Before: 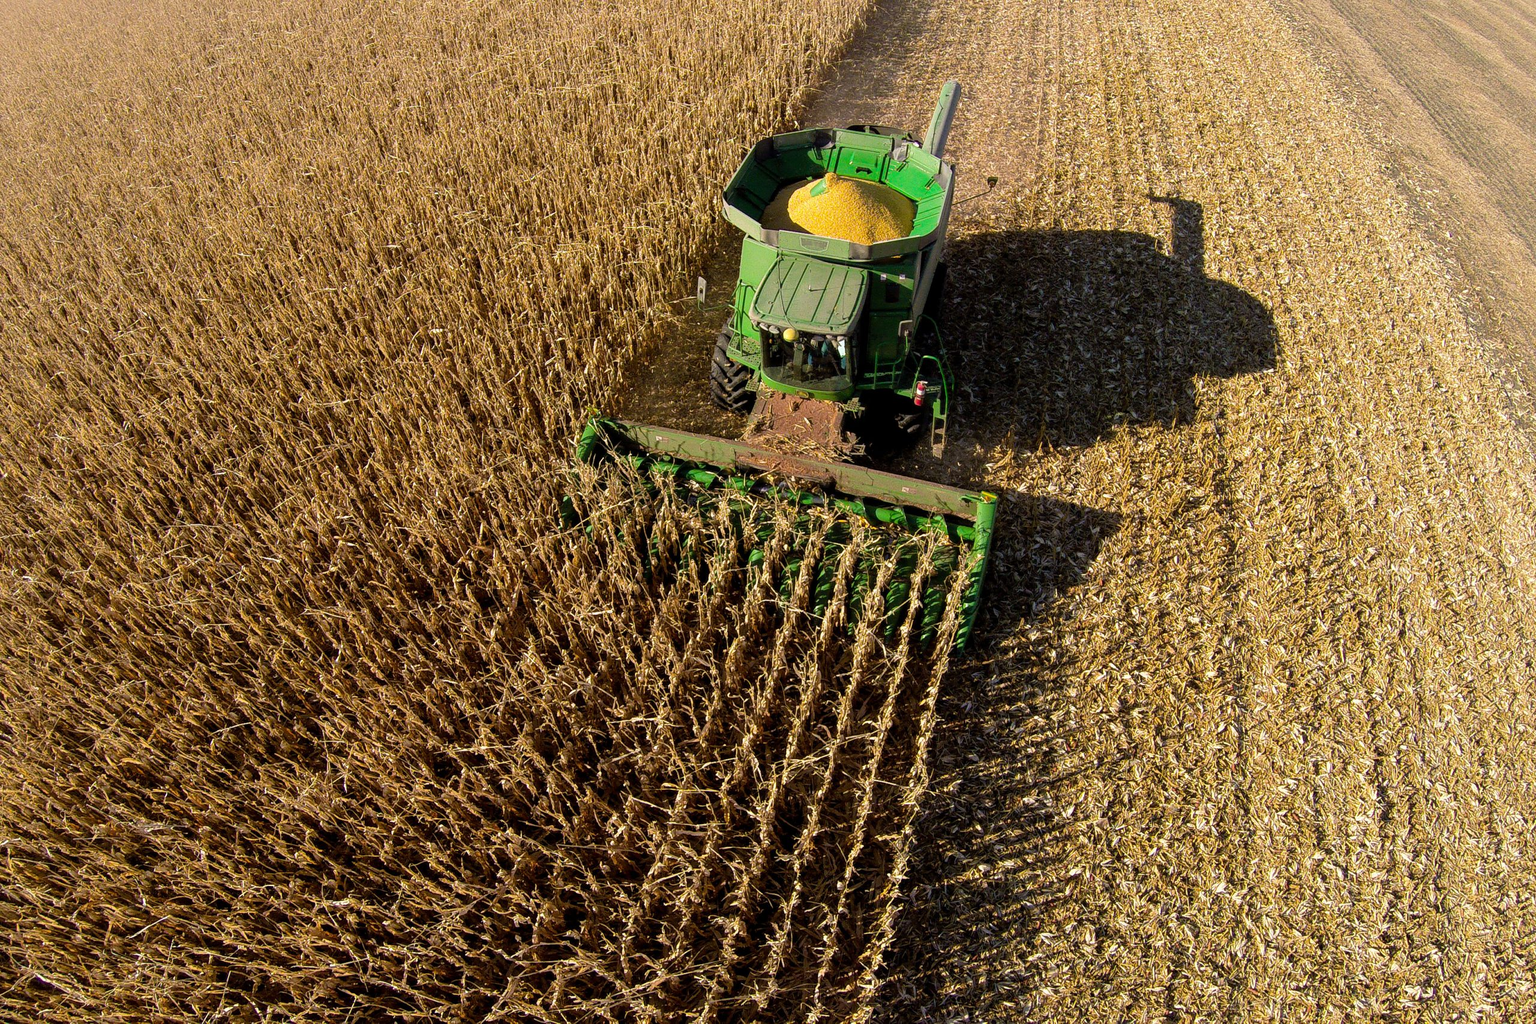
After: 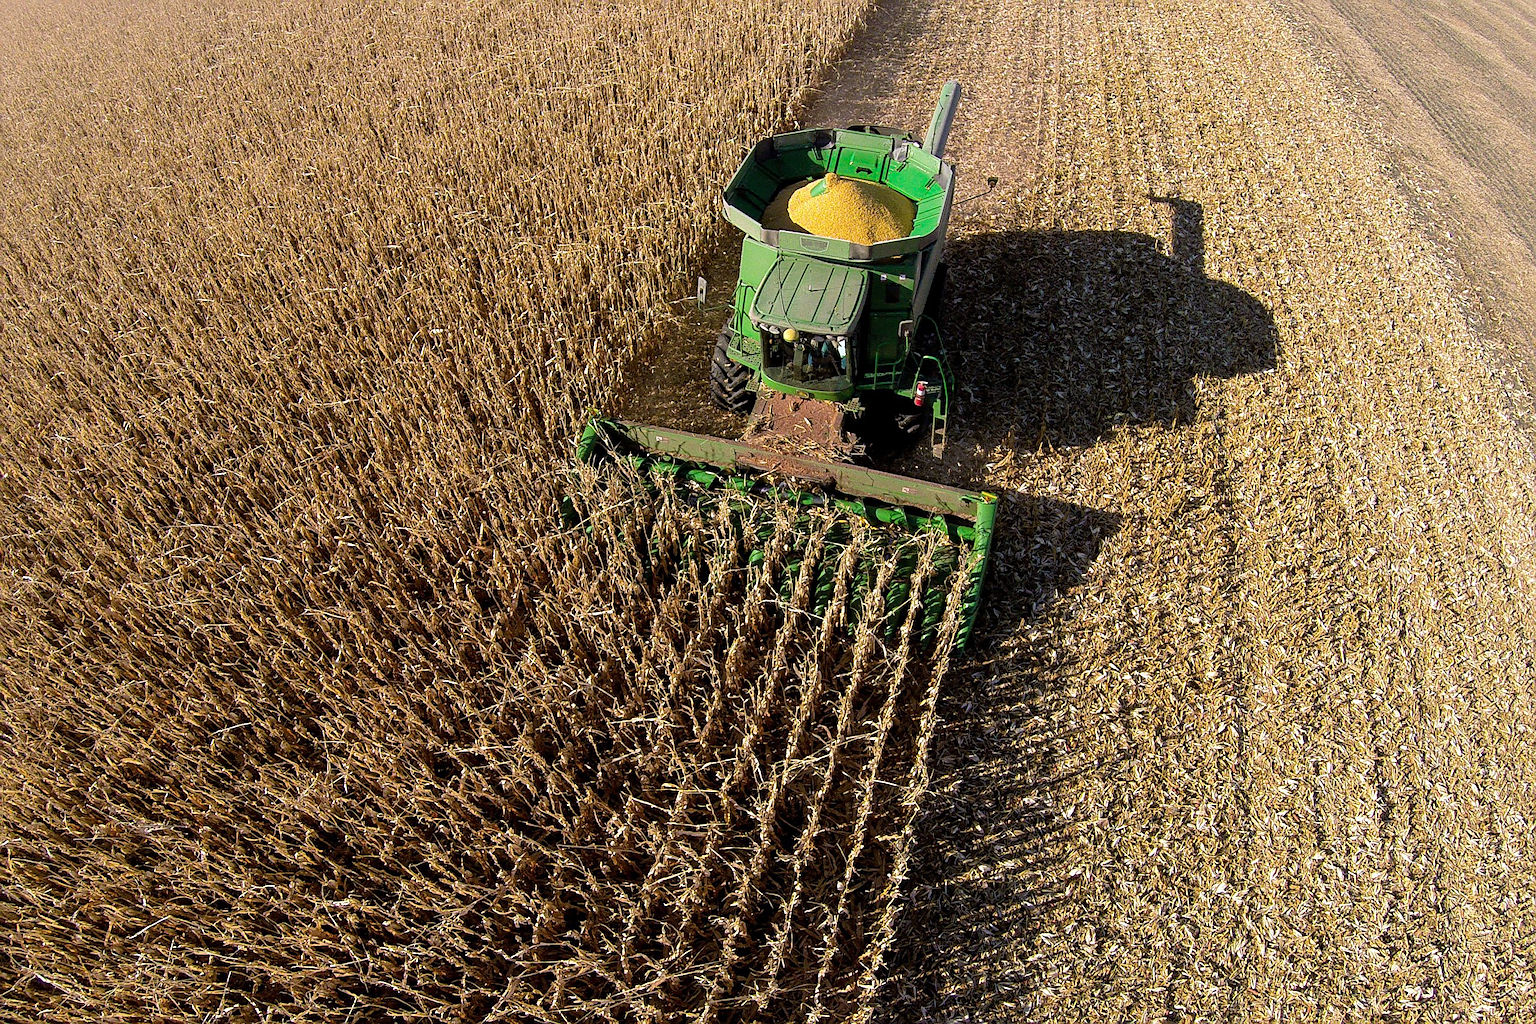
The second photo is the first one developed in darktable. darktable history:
sharpen: on, module defaults
color calibration: illuminant as shot in camera, x 0.358, y 0.373, temperature 4628.91 K
tone equalizer: on, module defaults
